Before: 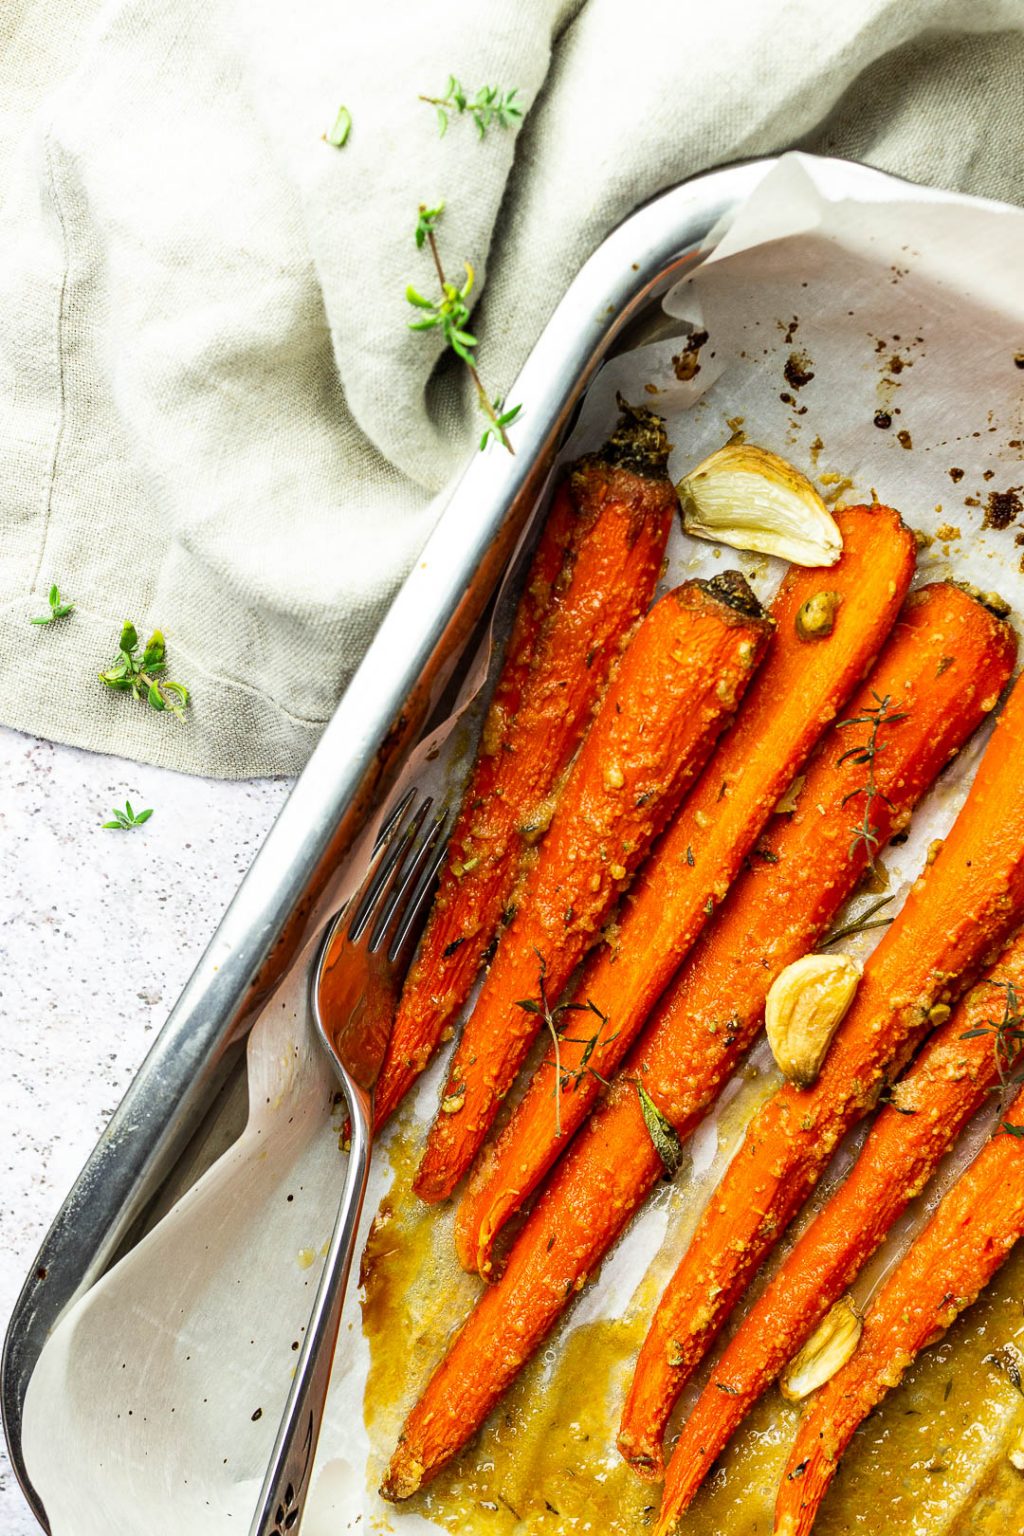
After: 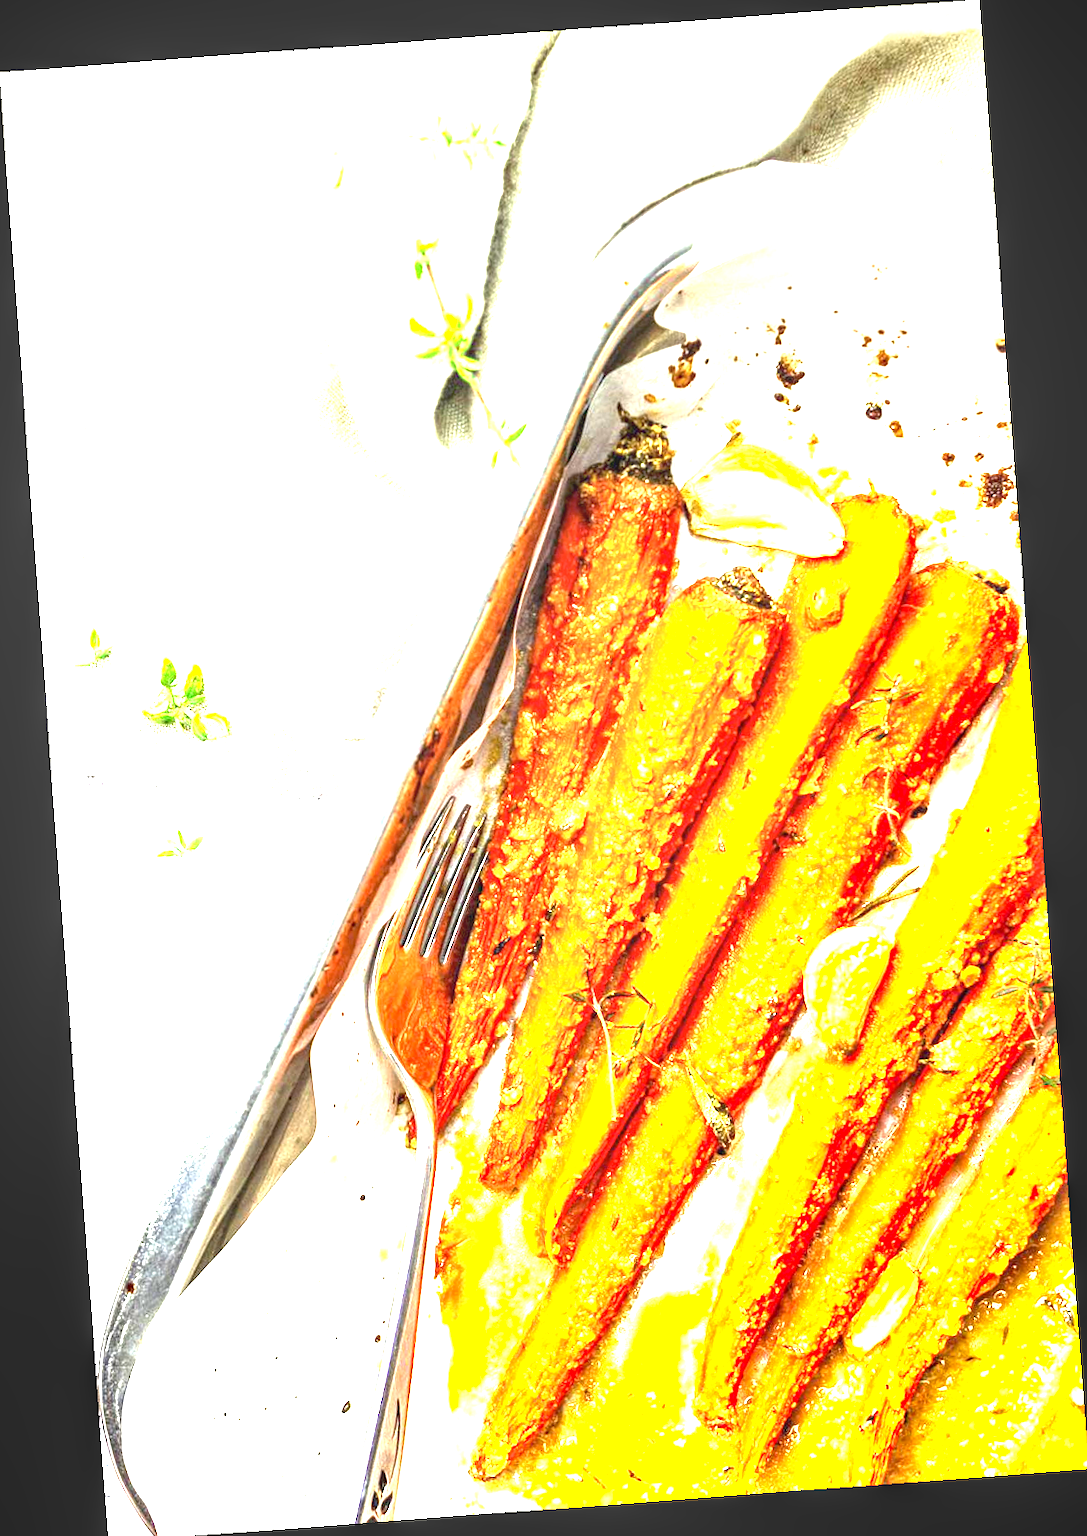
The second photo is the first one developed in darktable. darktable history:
white balance: emerald 1
rotate and perspective: rotation -4.25°, automatic cropping off
exposure: exposure 3 EV, compensate highlight preservation false
crop: top 0.05%, bottom 0.098%
local contrast: on, module defaults
